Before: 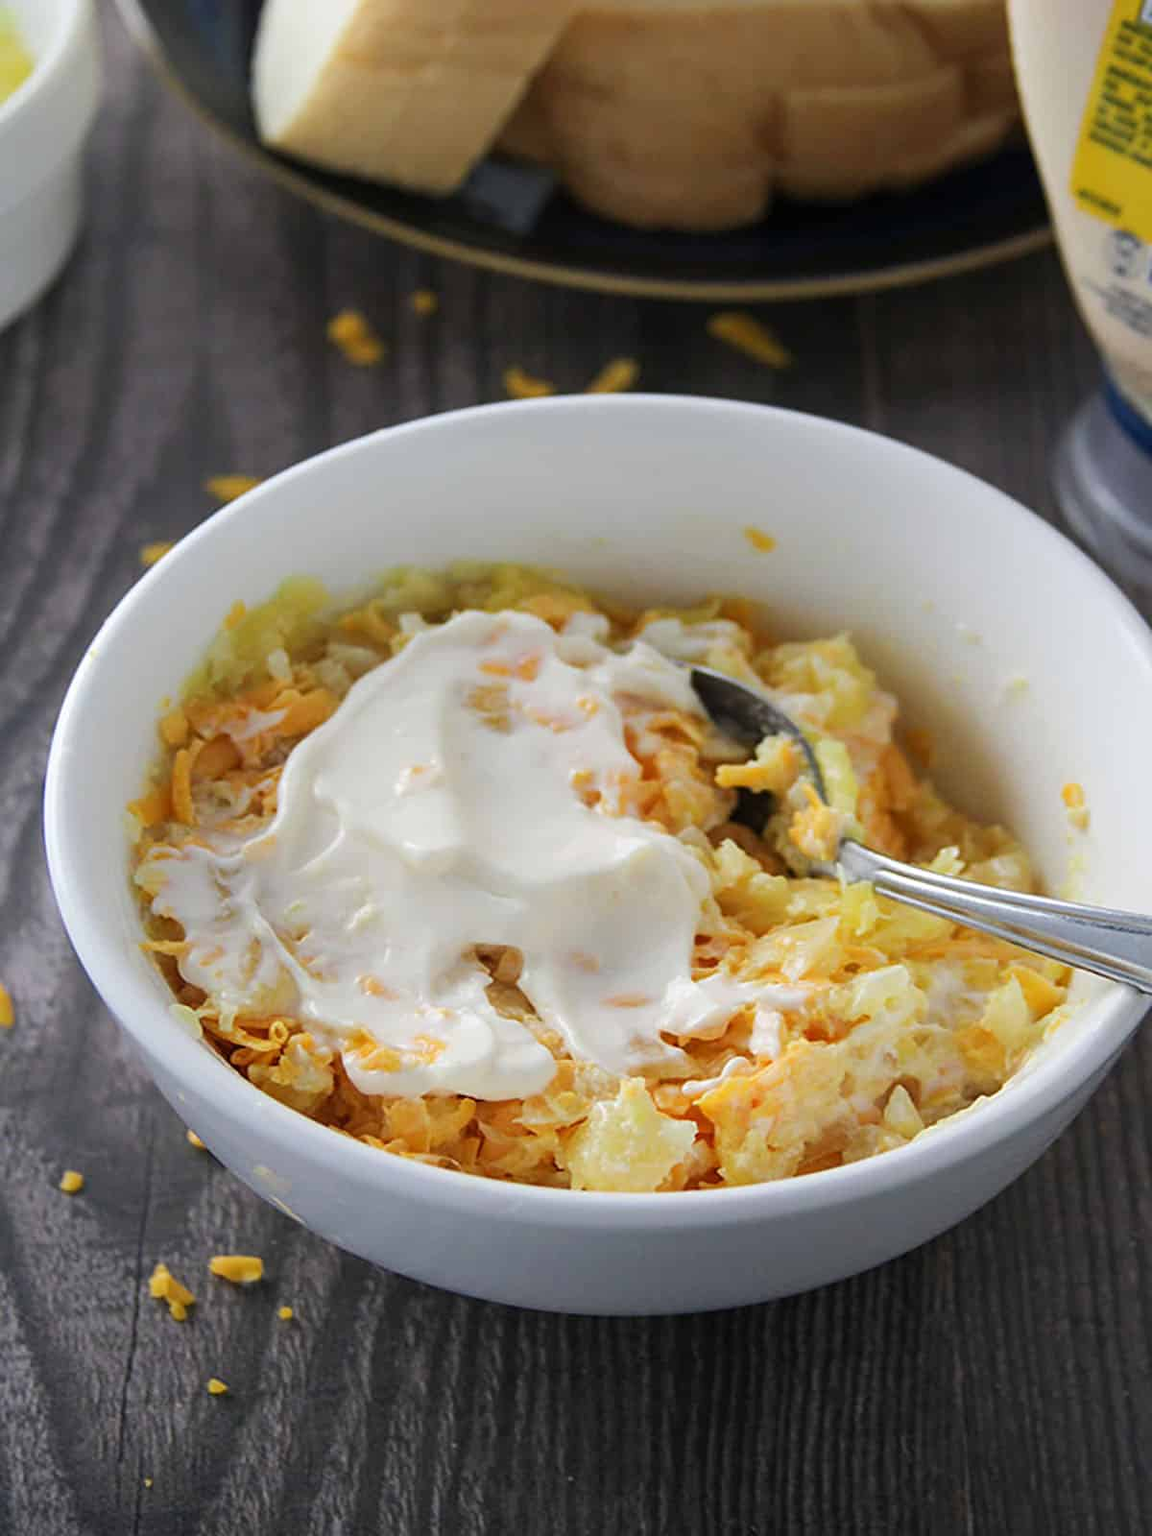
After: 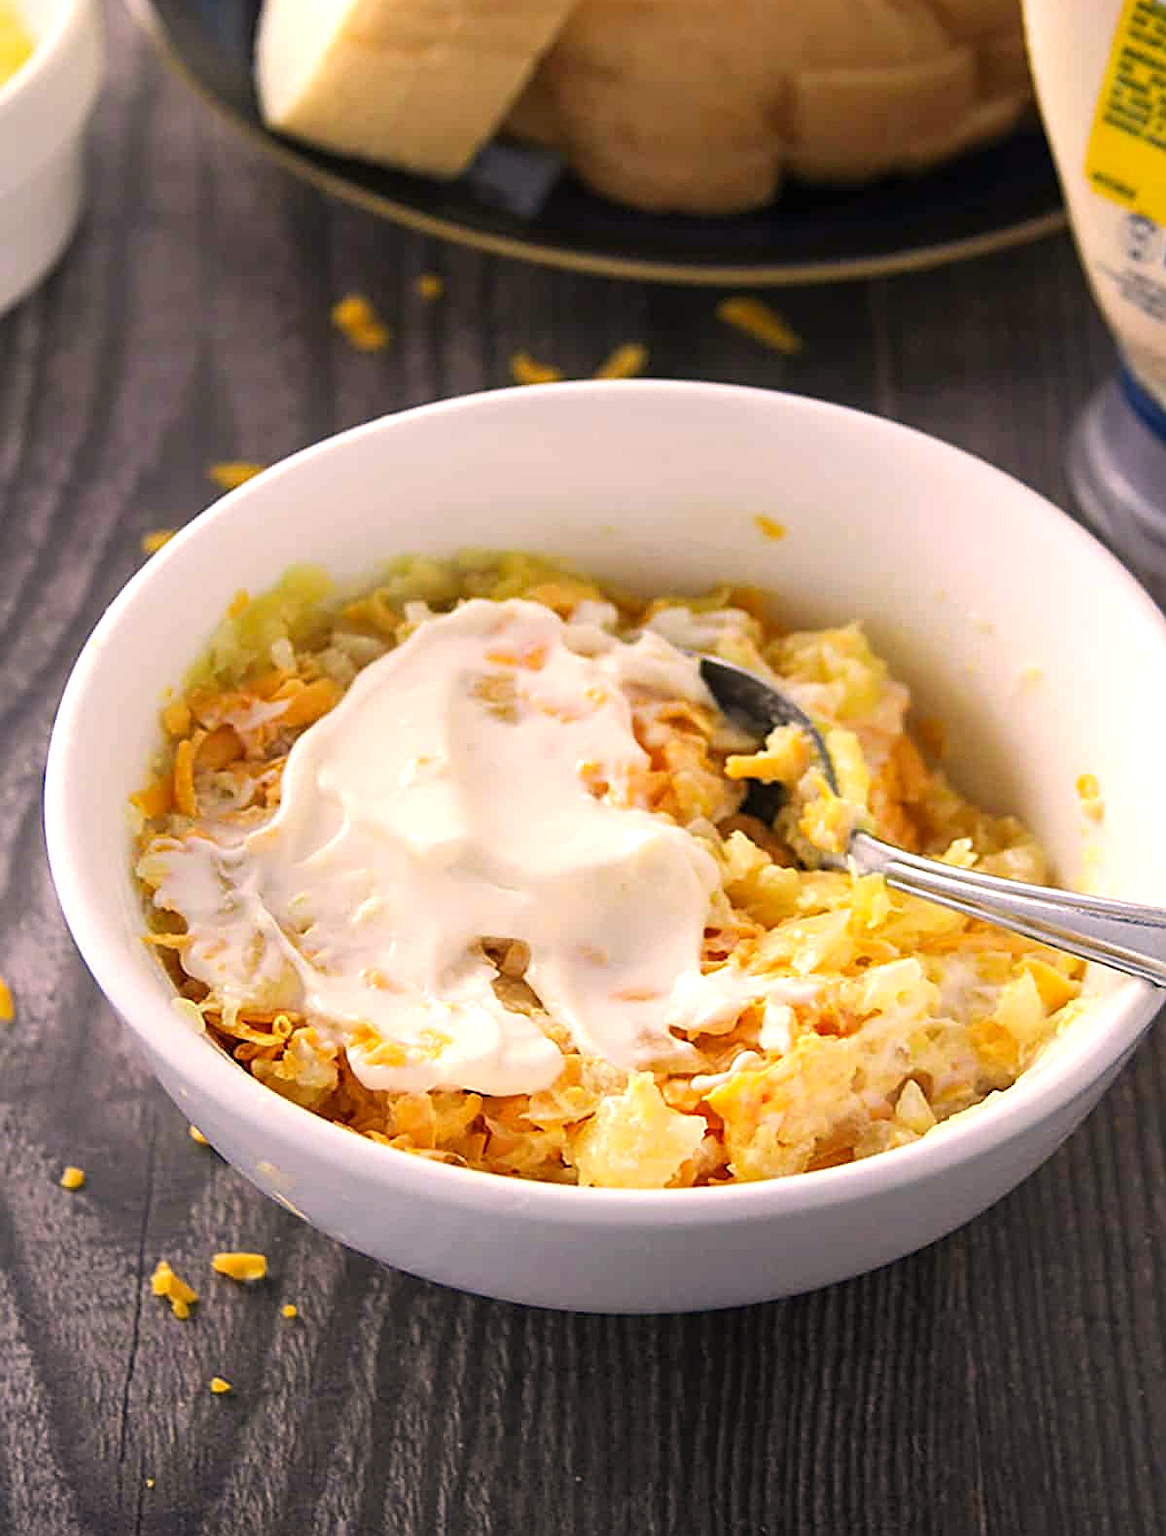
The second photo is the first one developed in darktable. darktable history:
crop: top 1.281%, right 0.038%
levels: levels [0, 0.43, 0.859]
sharpen: on, module defaults
color correction: highlights a* 11.54, highlights b* 11.85
